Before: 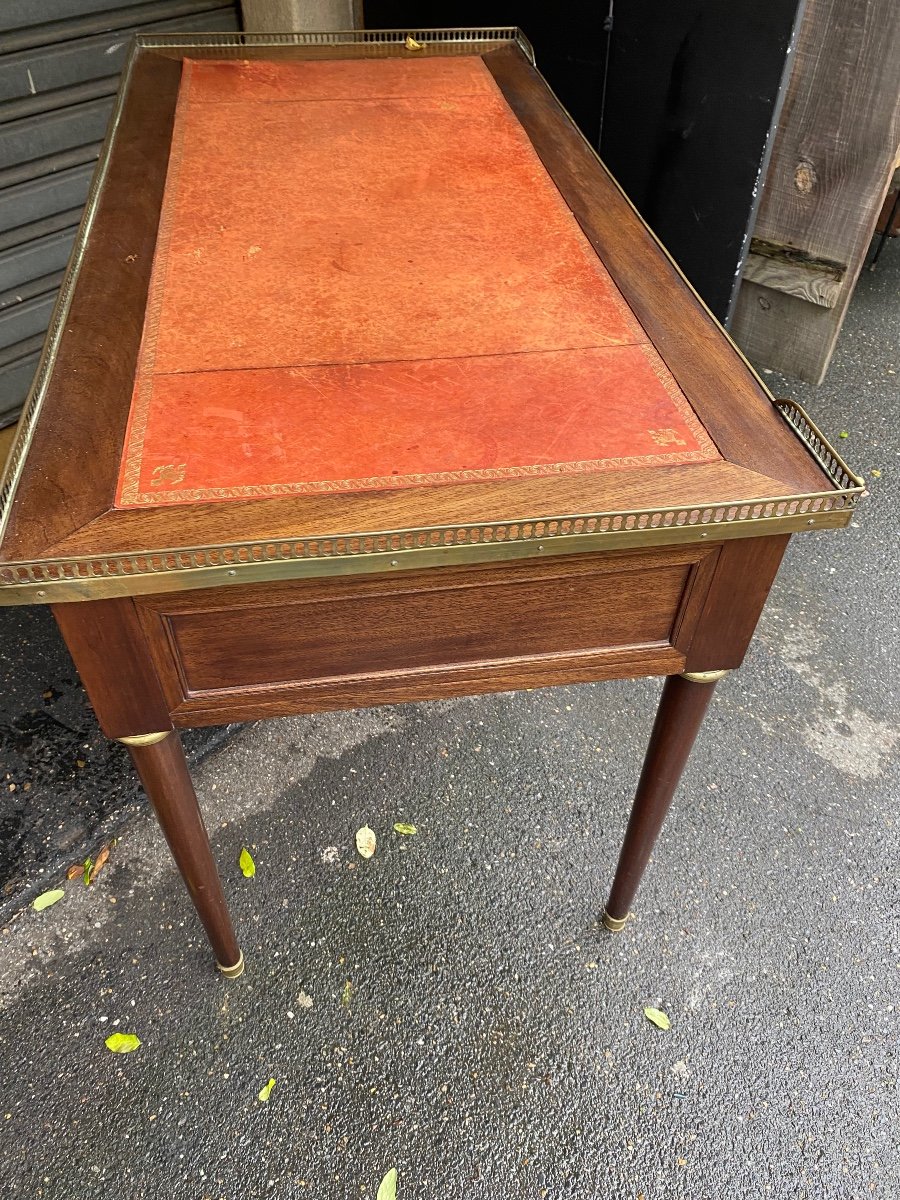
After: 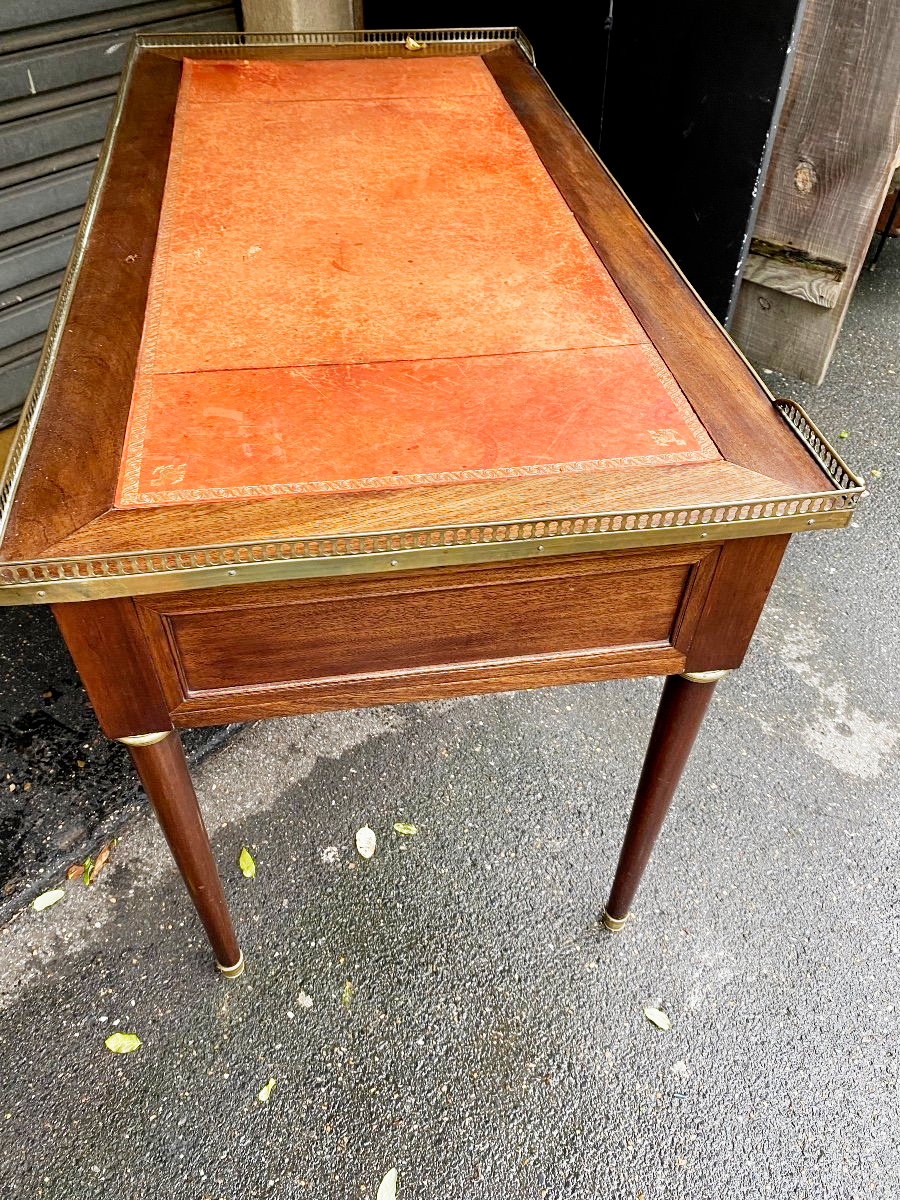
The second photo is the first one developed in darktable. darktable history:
exposure: compensate highlight preservation false
filmic rgb: middle gray luminance 12.74%, black relative exposure -10.13 EV, white relative exposure 3.47 EV, threshold 6 EV, target black luminance 0%, hardness 5.74, latitude 44.69%, contrast 1.221, highlights saturation mix 5%, shadows ↔ highlights balance 26.78%, add noise in highlights 0, preserve chrominance no, color science v3 (2019), use custom middle-gray values true, iterations of high-quality reconstruction 0, contrast in highlights soft, enable highlight reconstruction true
